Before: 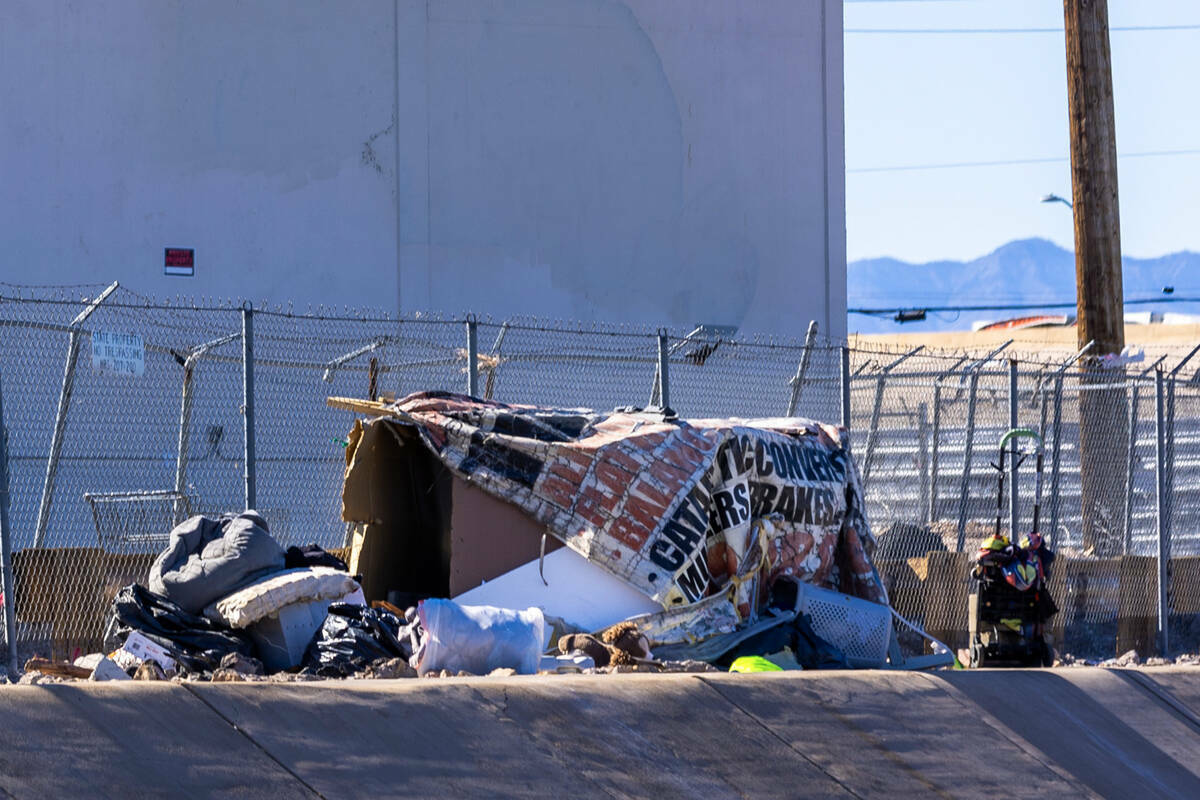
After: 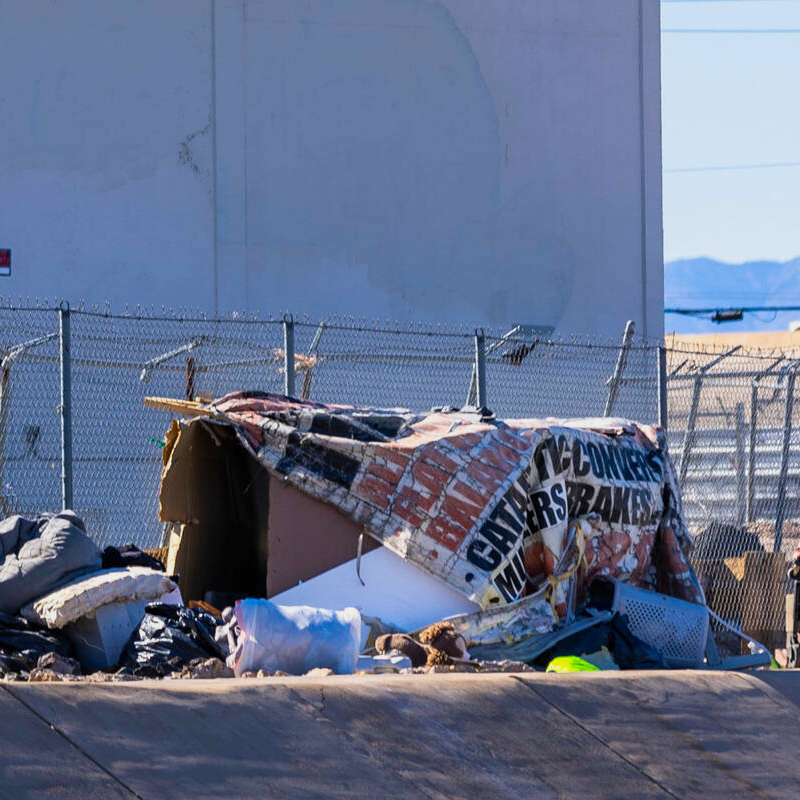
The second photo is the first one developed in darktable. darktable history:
contrast brightness saturation: contrast 0.048, brightness 0.057, saturation 0.009
crop and rotate: left 15.314%, right 17.941%
exposure: exposure -0.244 EV, compensate highlight preservation false
